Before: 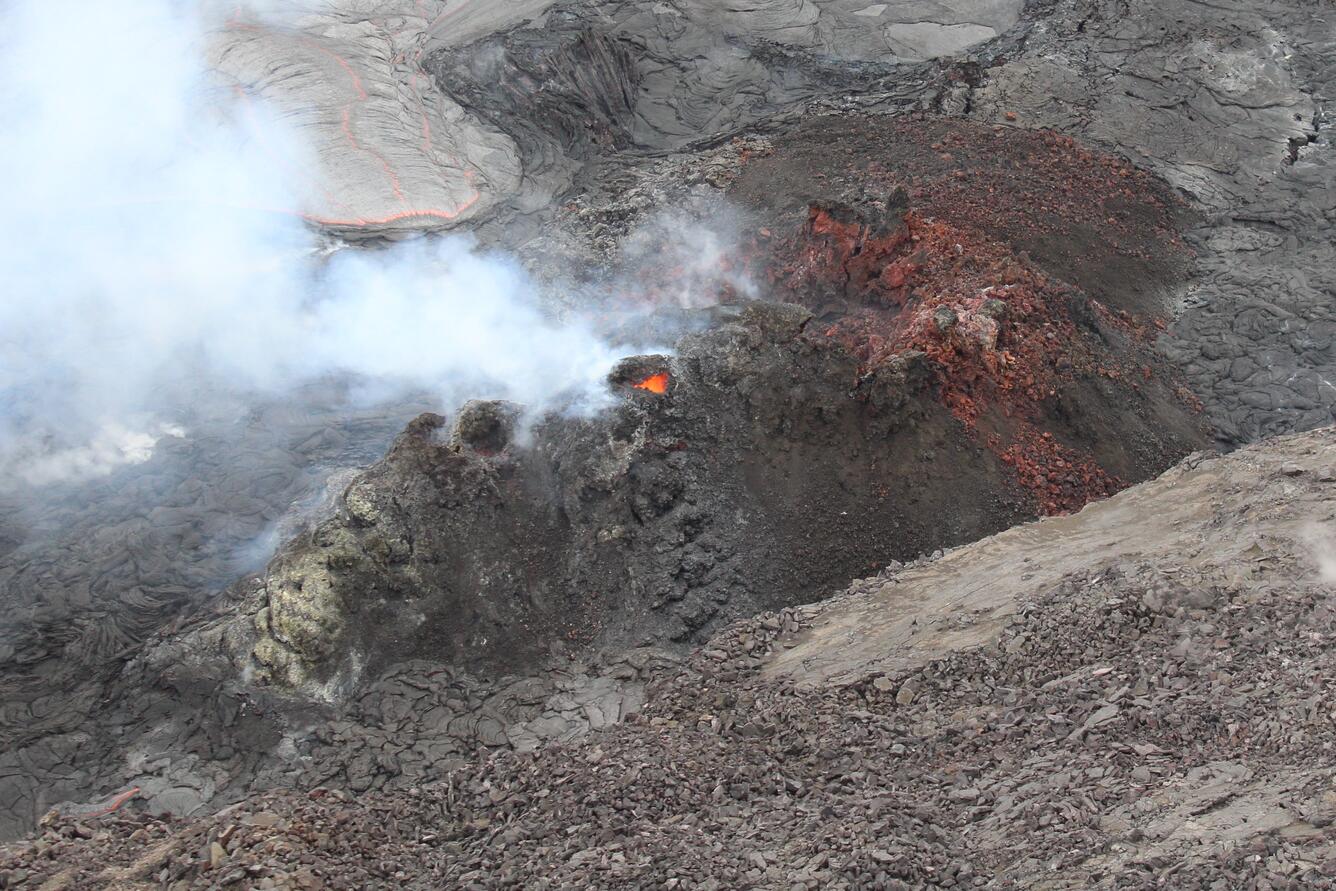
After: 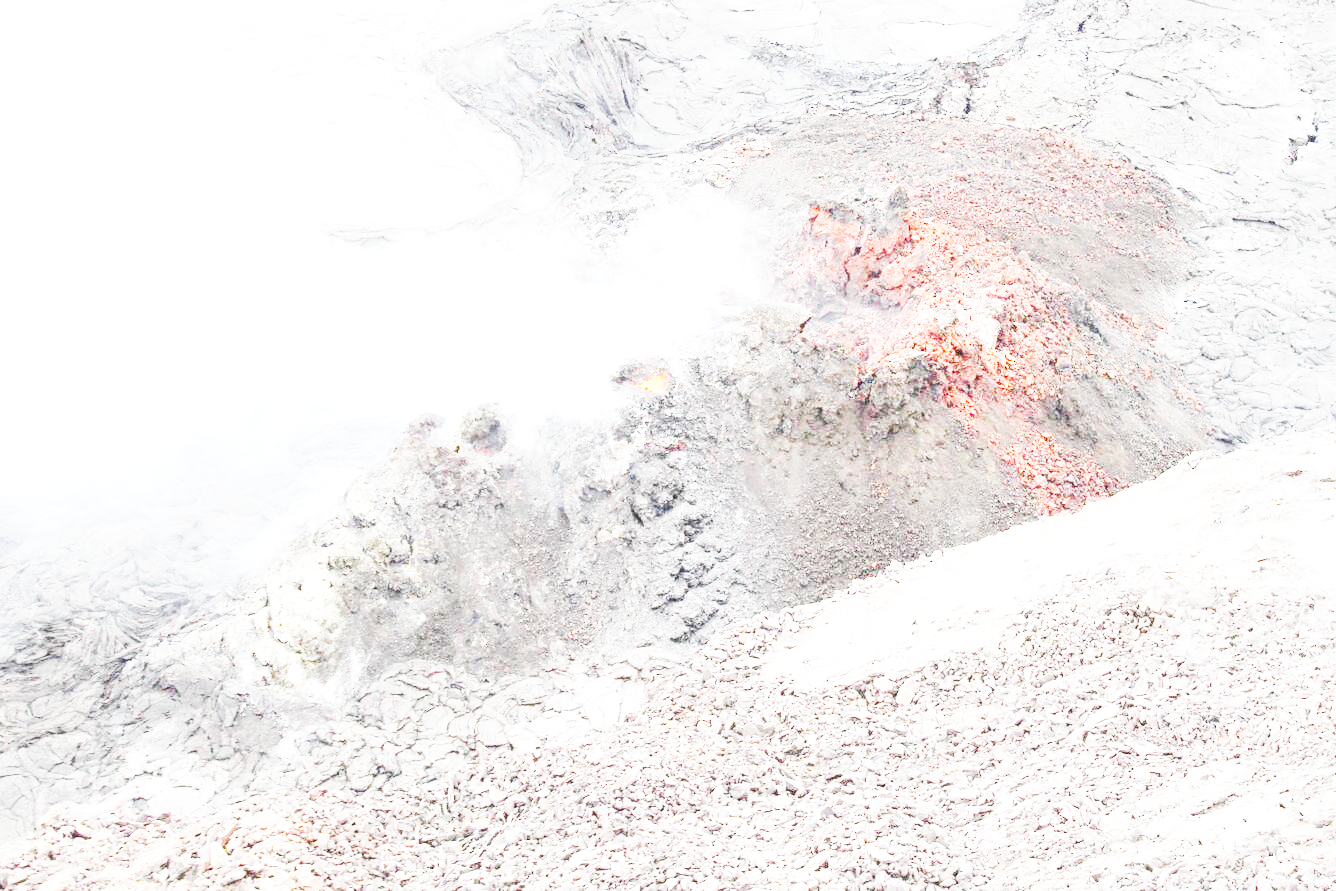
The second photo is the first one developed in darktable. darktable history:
local contrast: on, module defaults
base curve: curves: ch0 [(0, 0) (0.005, 0.002) (0.193, 0.295) (0.399, 0.664) (0.75, 0.928) (1, 1)], preserve colors none
exposure: black level correction 0, exposure 1.098 EV, compensate highlight preservation false
tone curve: curves: ch0 [(0, 0) (0.417, 0.851) (1, 1)], preserve colors none
